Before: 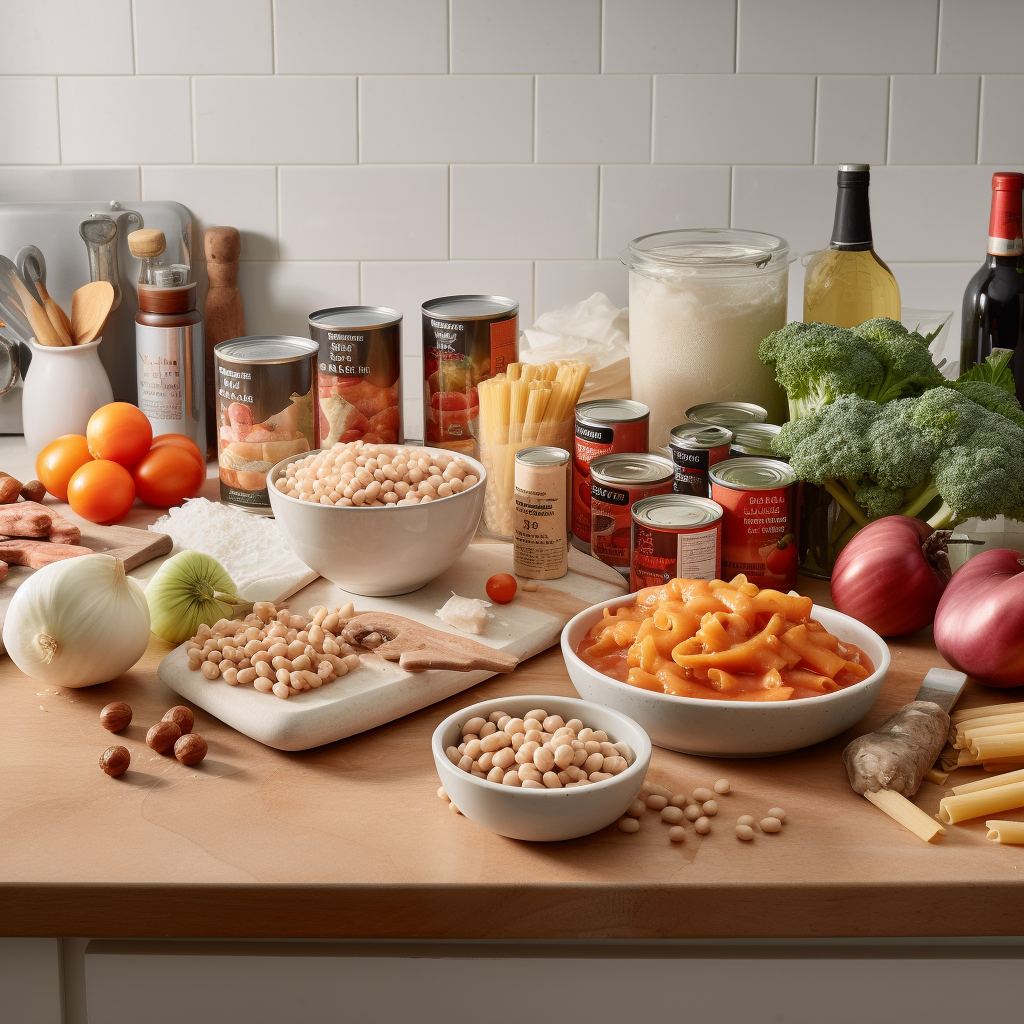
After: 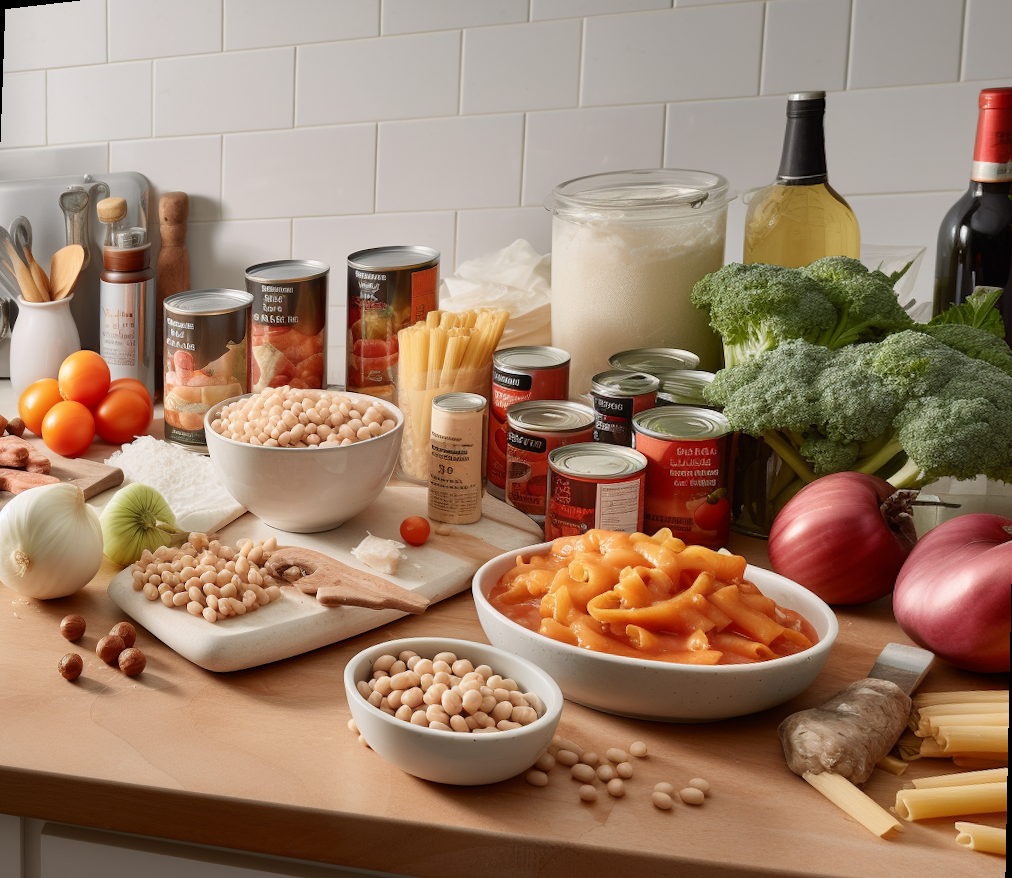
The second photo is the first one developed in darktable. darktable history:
white balance: emerald 1
rotate and perspective: rotation 1.69°, lens shift (vertical) -0.023, lens shift (horizontal) -0.291, crop left 0.025, crop right 0.988, crop top 0.092, crop bottom 0.842
